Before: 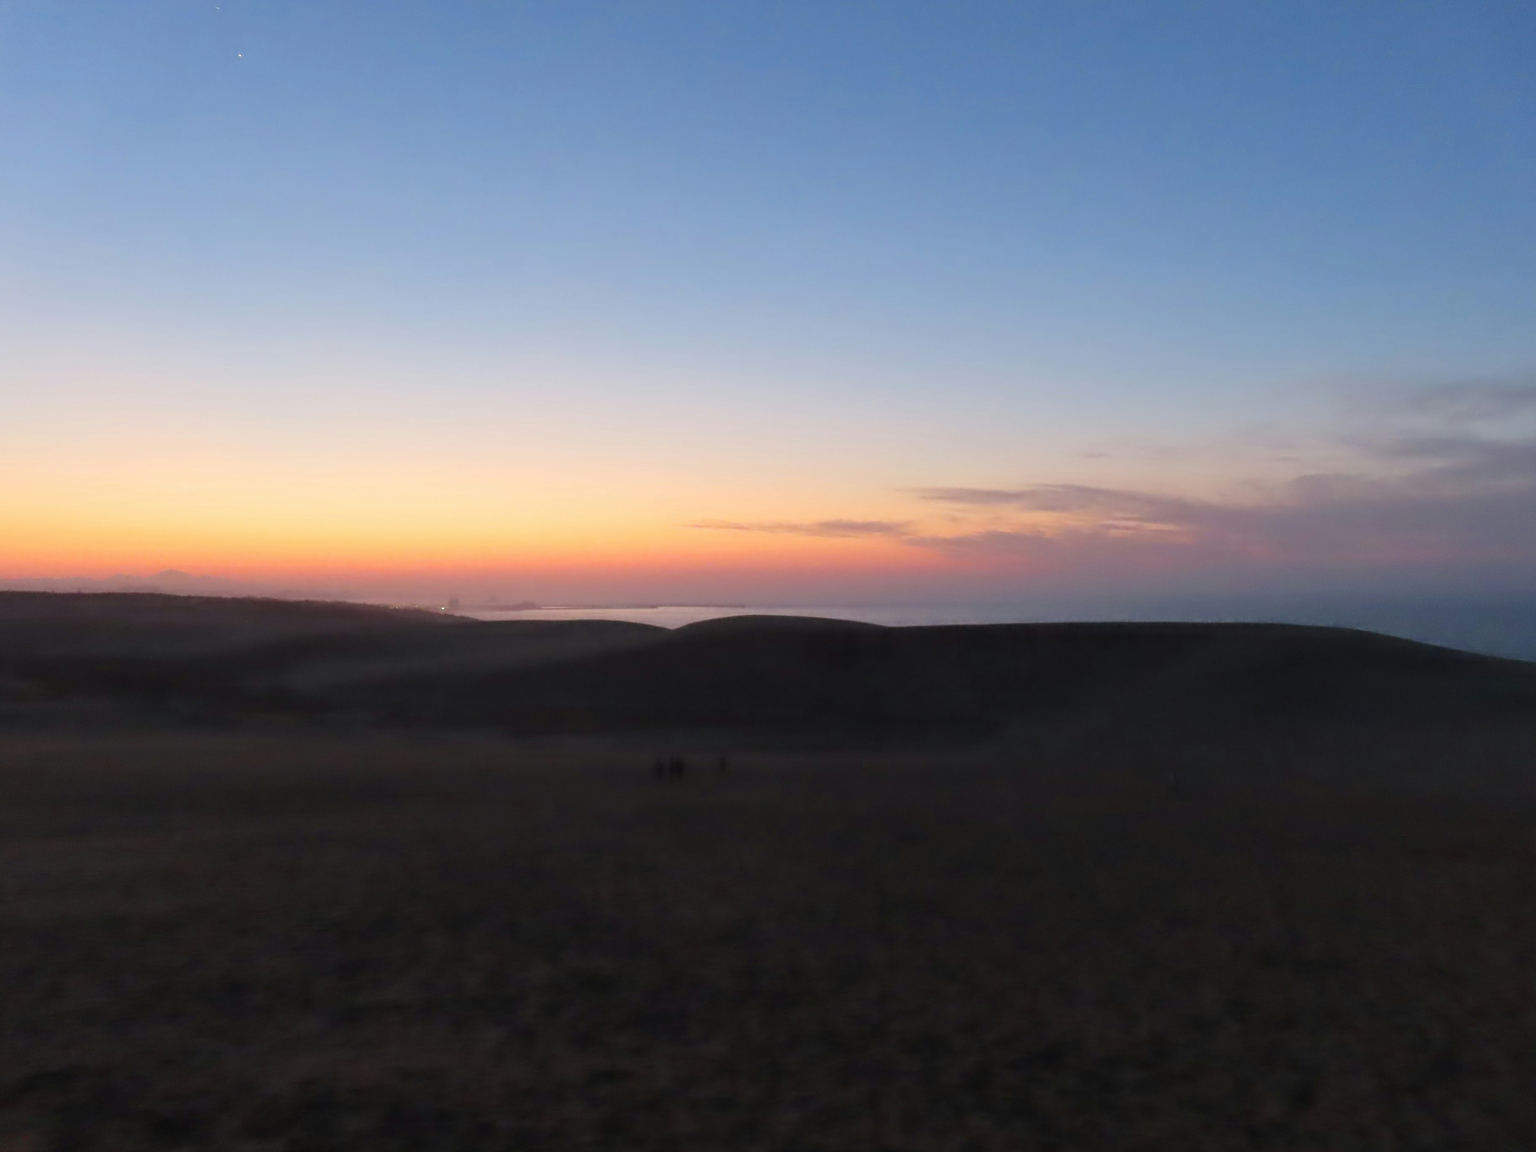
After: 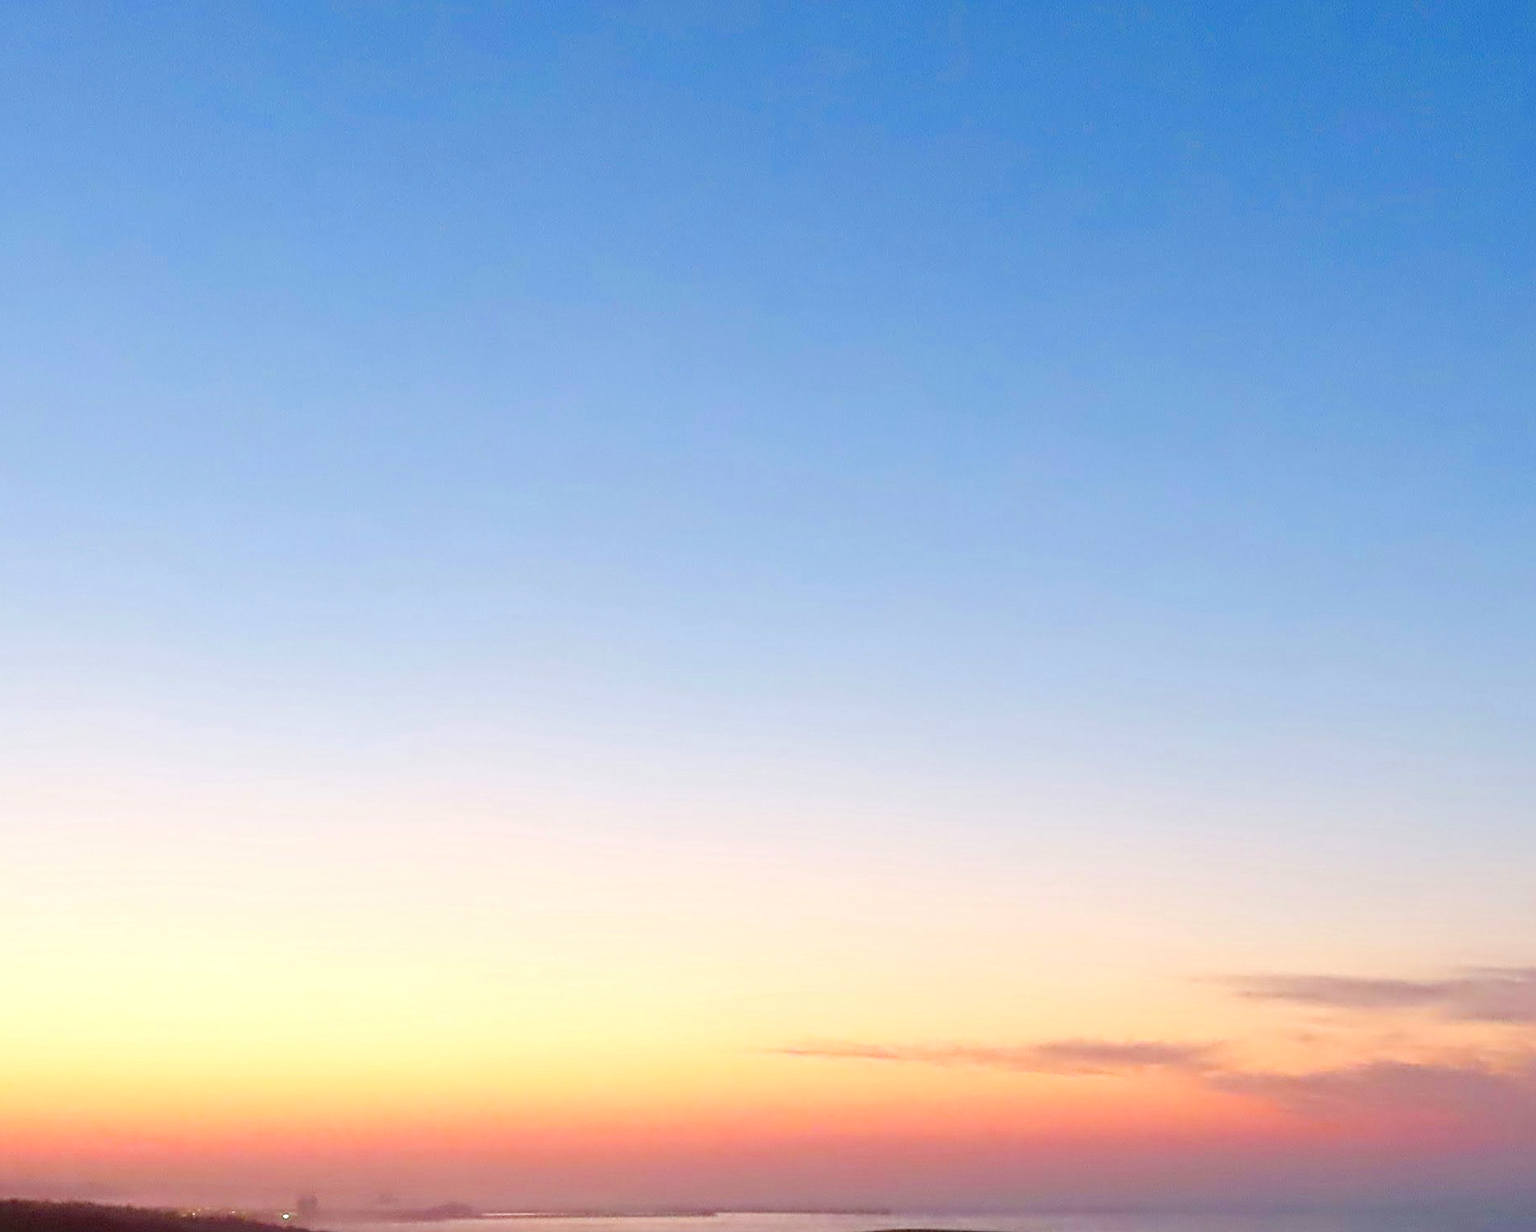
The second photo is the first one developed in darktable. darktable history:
crop: left 19.556%, right 30.401%, bottom 46.458%
levels: levels [0, 0.474, 0.947]
color balance rgb: shadows lift › luminance -9.41%, highlights gain › luminance 17.6%, global offset › luminance -1.45%, perceptual saturation grading › highlights -17.77%, perceptual saturation grading › mid-tones 33.1%, perceptual saturation grading › shadows 50.52%, global vibrance 24.22%
sharpen: amount 0.55
